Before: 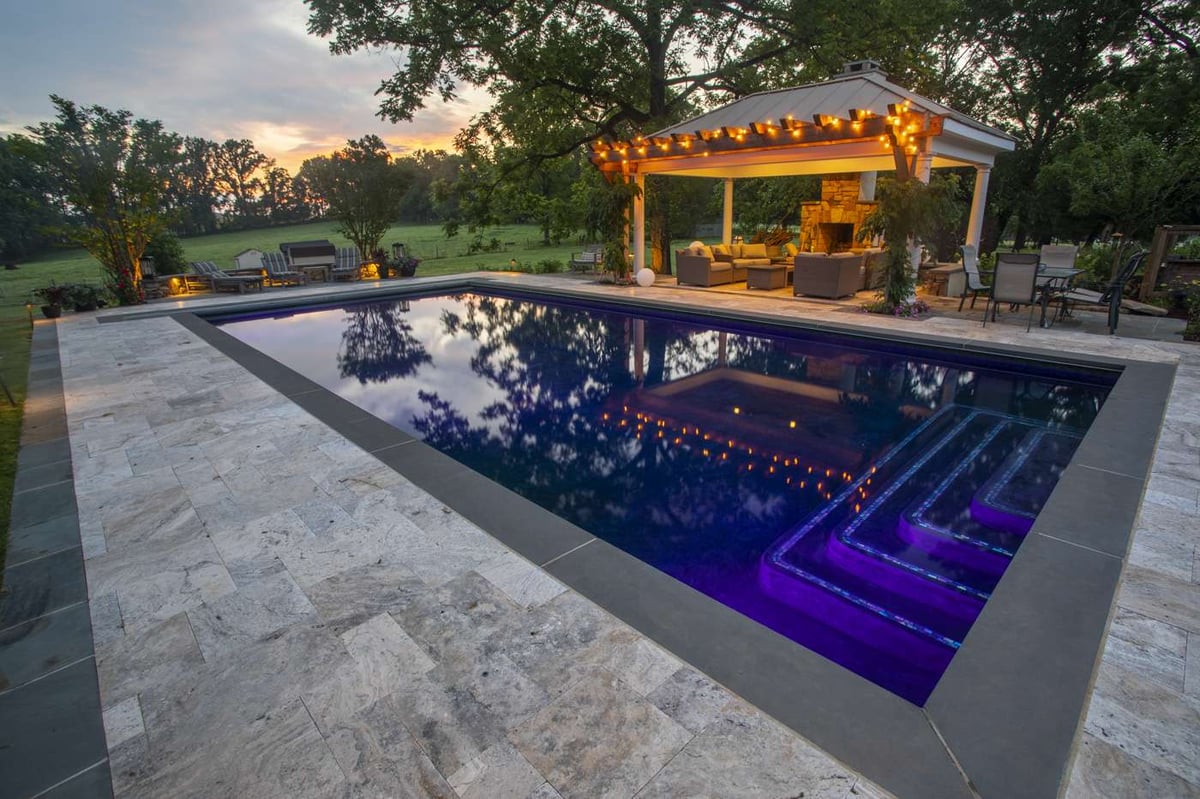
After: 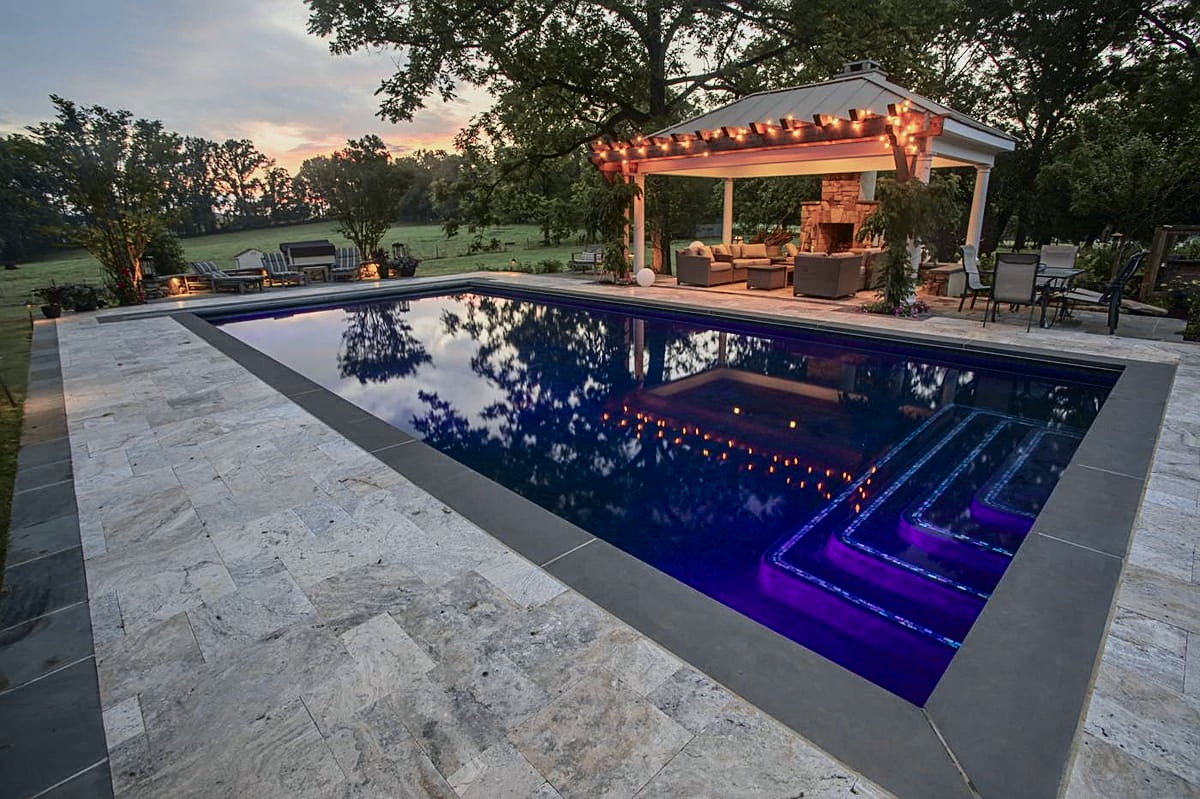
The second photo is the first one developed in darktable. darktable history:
sharpen: on, module defaults
tone curve: curves: ch0 [(0, 0.009) (0.105, 0.069) (0.195, 0.154) (0.289, 0.278) (0.384, 0.391) (0.513, 0.53) (0.66, 0.667) (0.895, 0.863) (1, 0.919)]; ch1 [(0, 0) (0.161, 0.092) (0.35, 0.33) (0.403, 0.395) (0.456, 0.469) (0.502, 0.499) (0.519, 0.514) (0.576, 0.587) (0.642, 0.645) (0.701, 0.742) (1, 0.942)]; ch2 [(0, 0) (0.371, 0.362) (0.437, 0.437) (0.501, 0.5) (0.53, 0.528) (0.569, 0.551) (0.619, 0.58) (0.883, 0.752) (1, 0.929)], color space Lab, independent channels, preserve colors none
